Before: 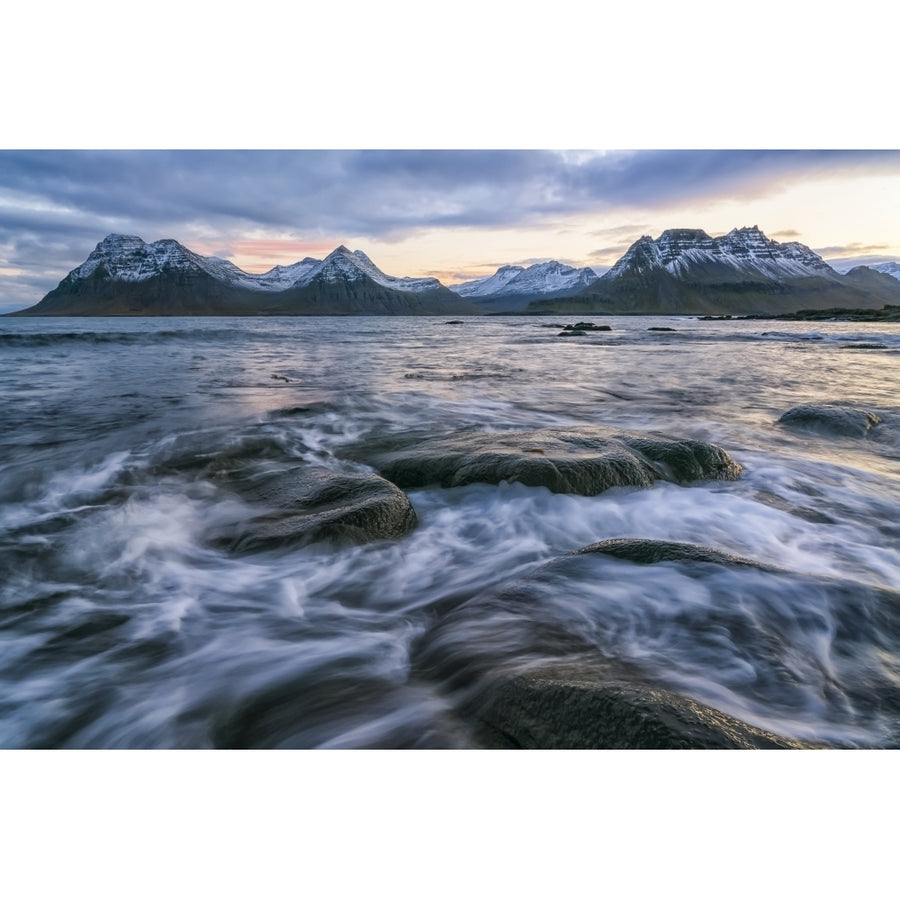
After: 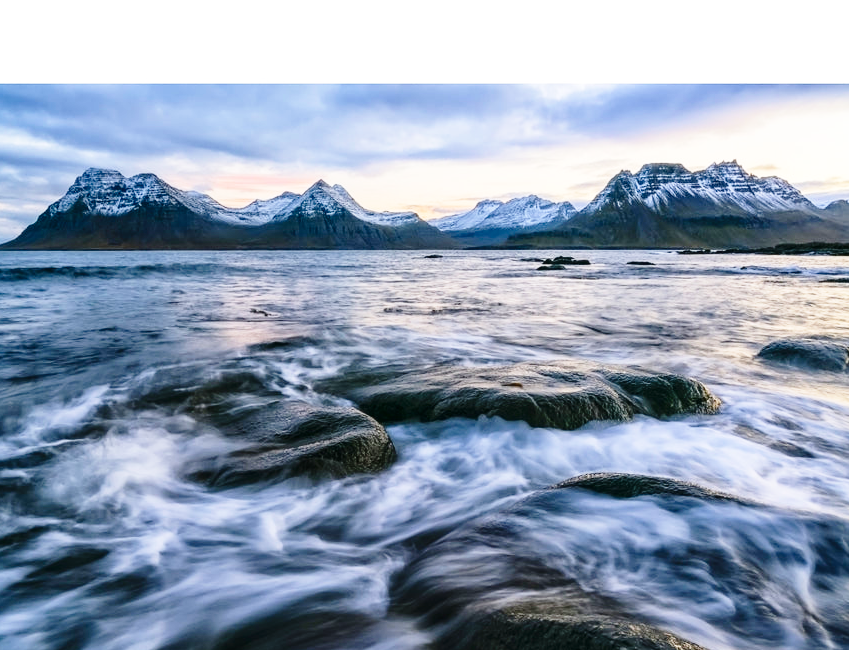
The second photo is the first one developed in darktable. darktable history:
base curve: curves: ch0 [(0, 0) (0.028, 0.03) (0.121, 0.232) (0.46, 0.748) (0.859, 0.968) (1, 1)], preserve colors none
contrast brightness saturation: contrast 0.133, brightness -0.057, saturation 0.155
crop: left 2.362%, top 7.382%, right 3.301%, bottom 20.332%
